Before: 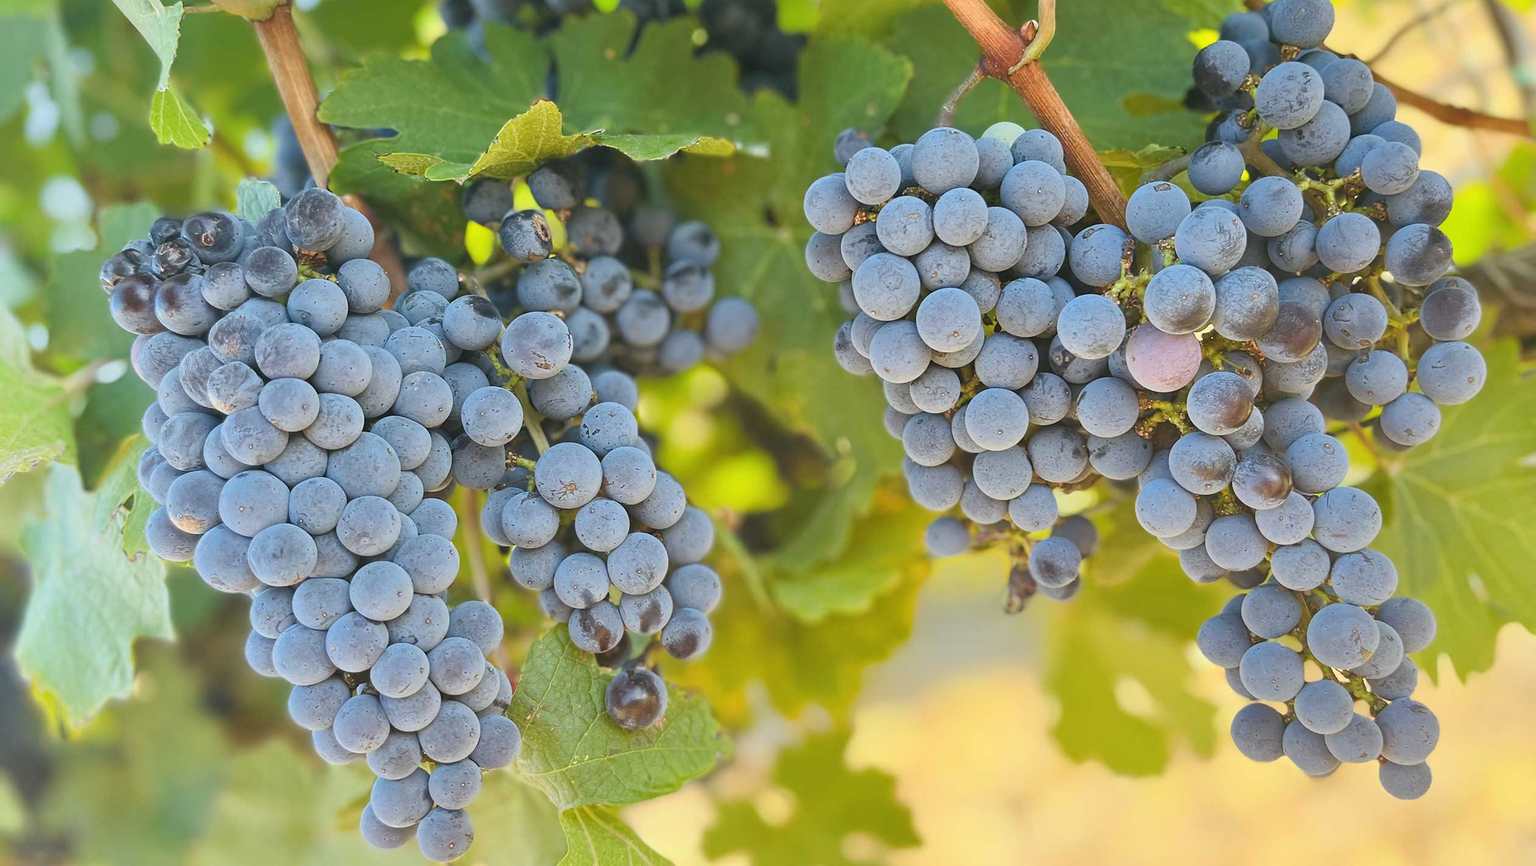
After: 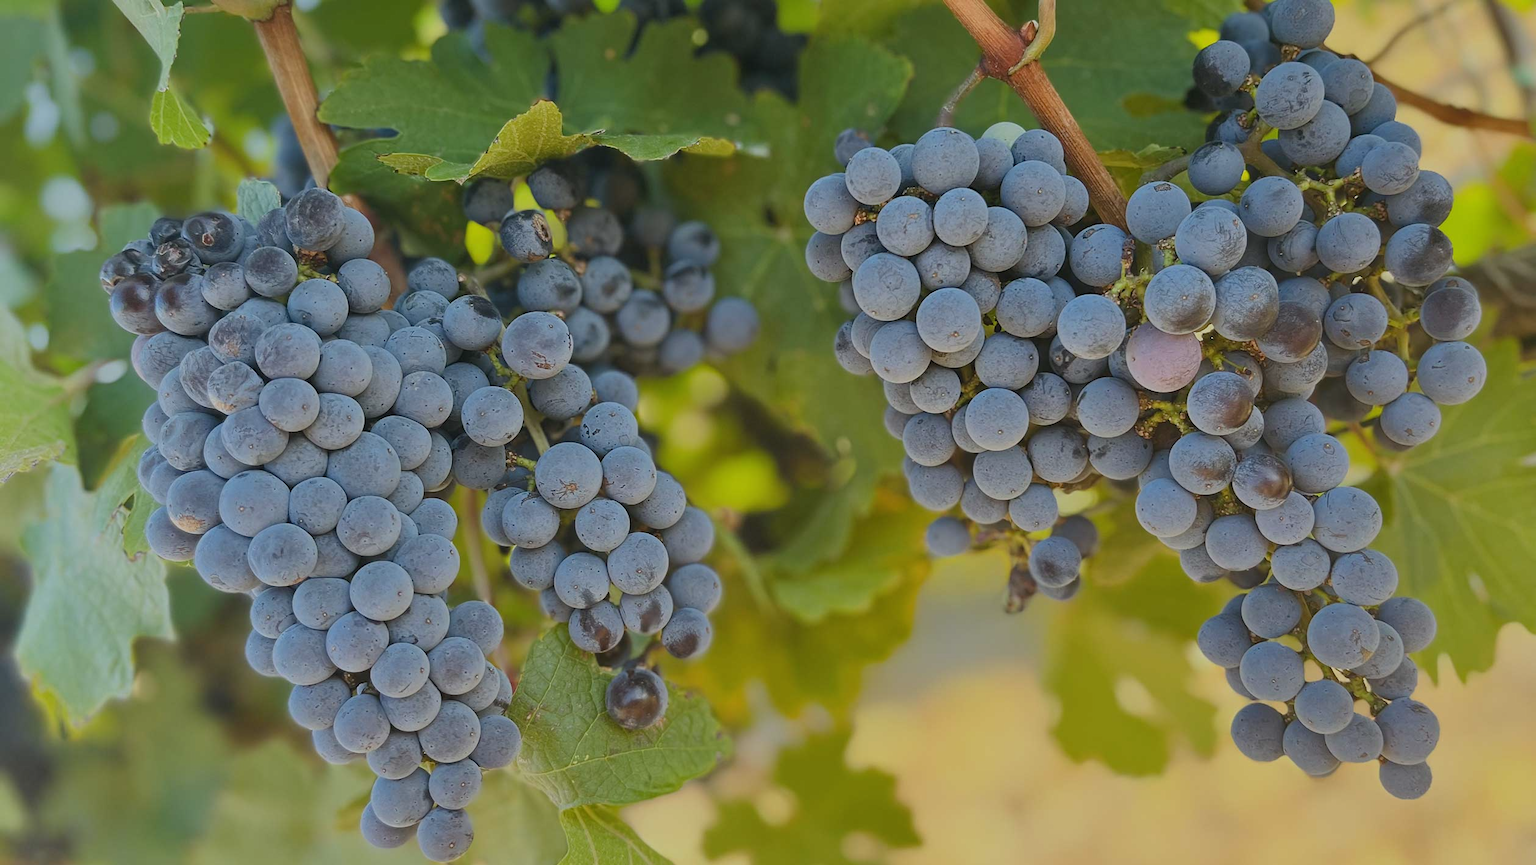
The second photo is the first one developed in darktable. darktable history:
exposure: black level correction 0, exposure -0.751 EV, compensate exposure bias true, compensate highlight preservation false
